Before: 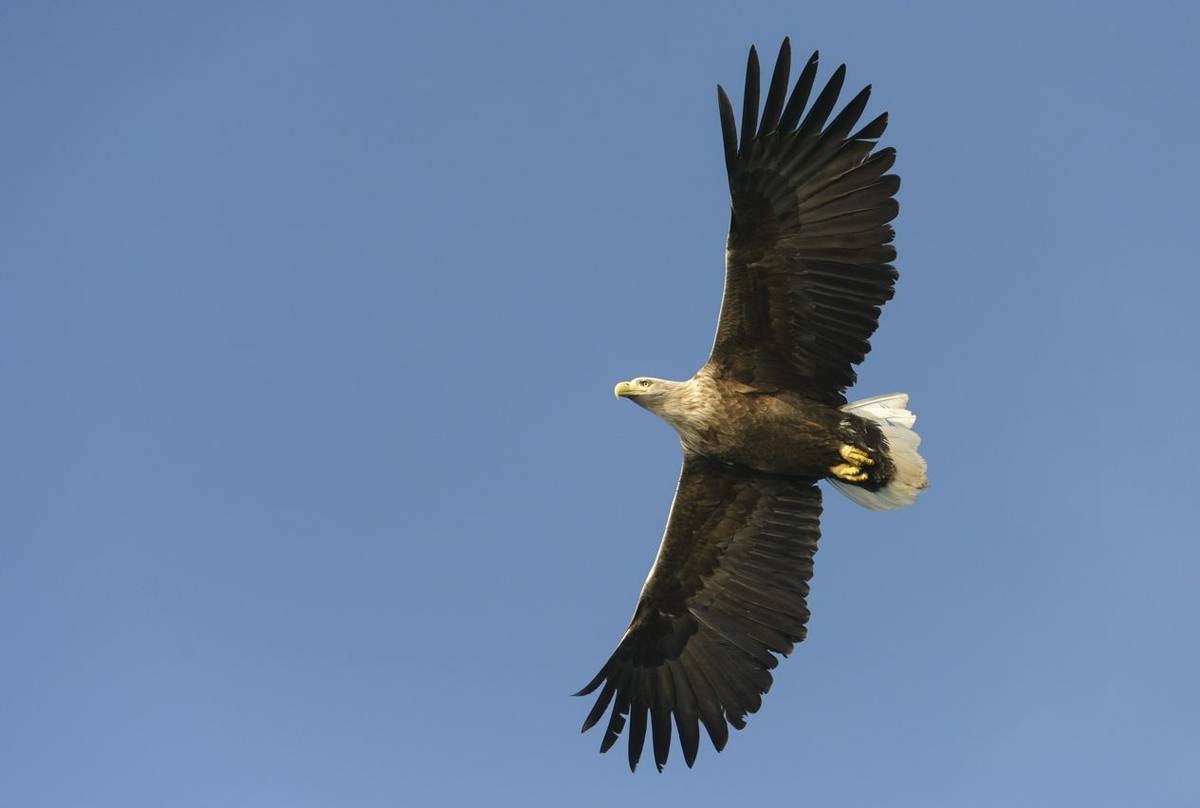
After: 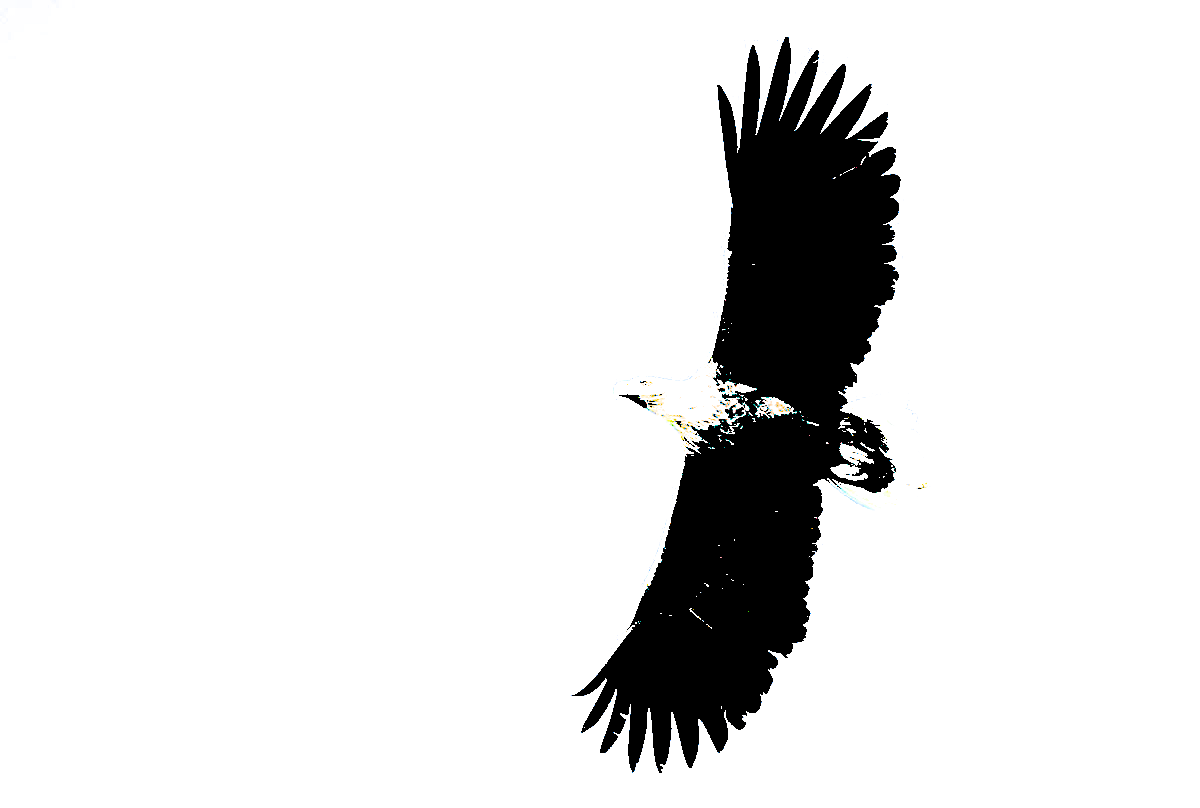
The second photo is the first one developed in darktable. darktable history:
filmic rgb: black relative exposure -7.72 EV, white relative exposure 4.46 EV, hardness 3.75, latitude 49.43%, contrast 1.1
sharpen: on, module defaults
exposure: black level correction 0.099, exposure 3.011 EV, compensate exposure bias true, compensate highlight preservation false
